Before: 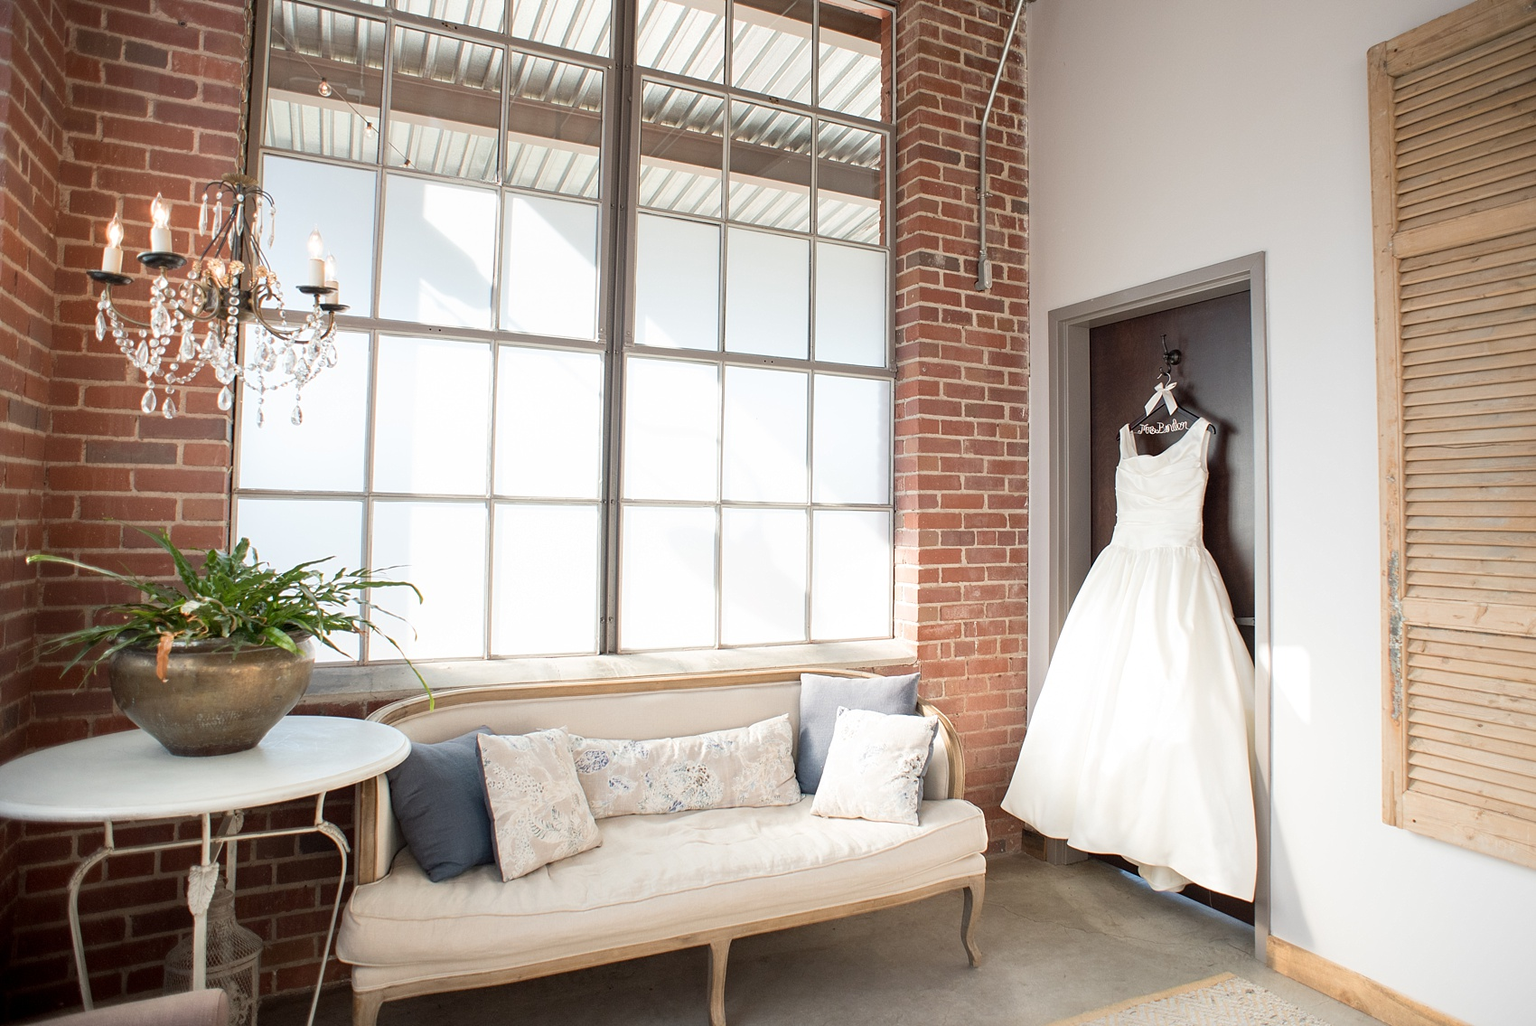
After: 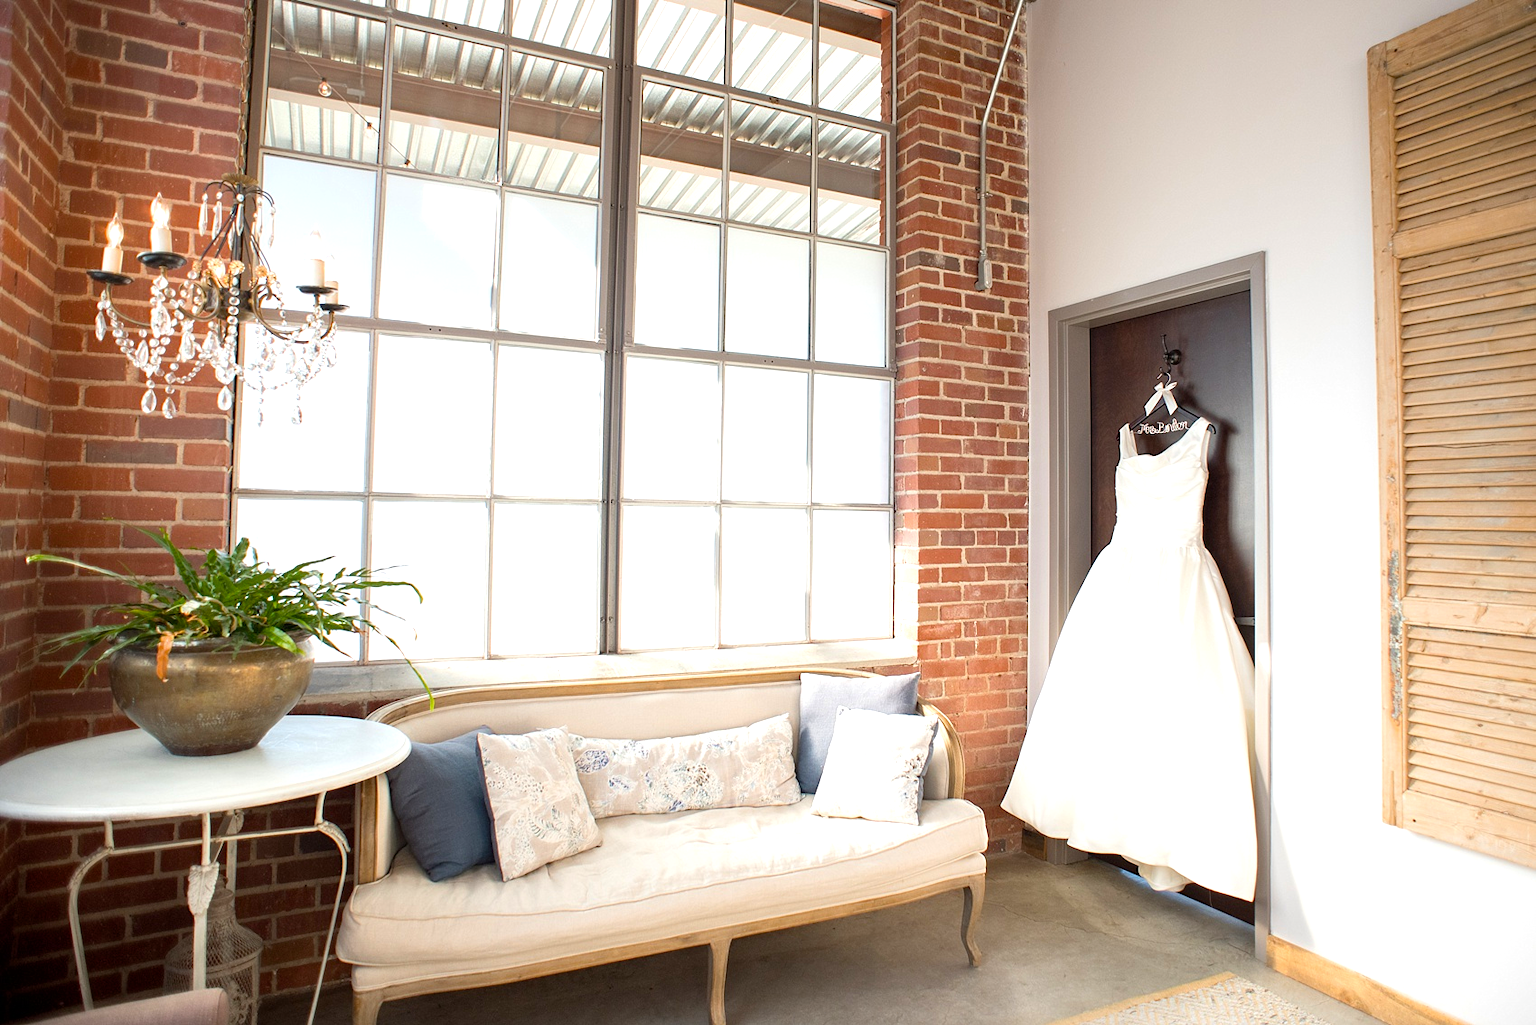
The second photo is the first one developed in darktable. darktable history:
color balance rgb: perceptual saturation grading › global saturation 30.494%, perceptual brilliance grading › global brilliance 10.209%
